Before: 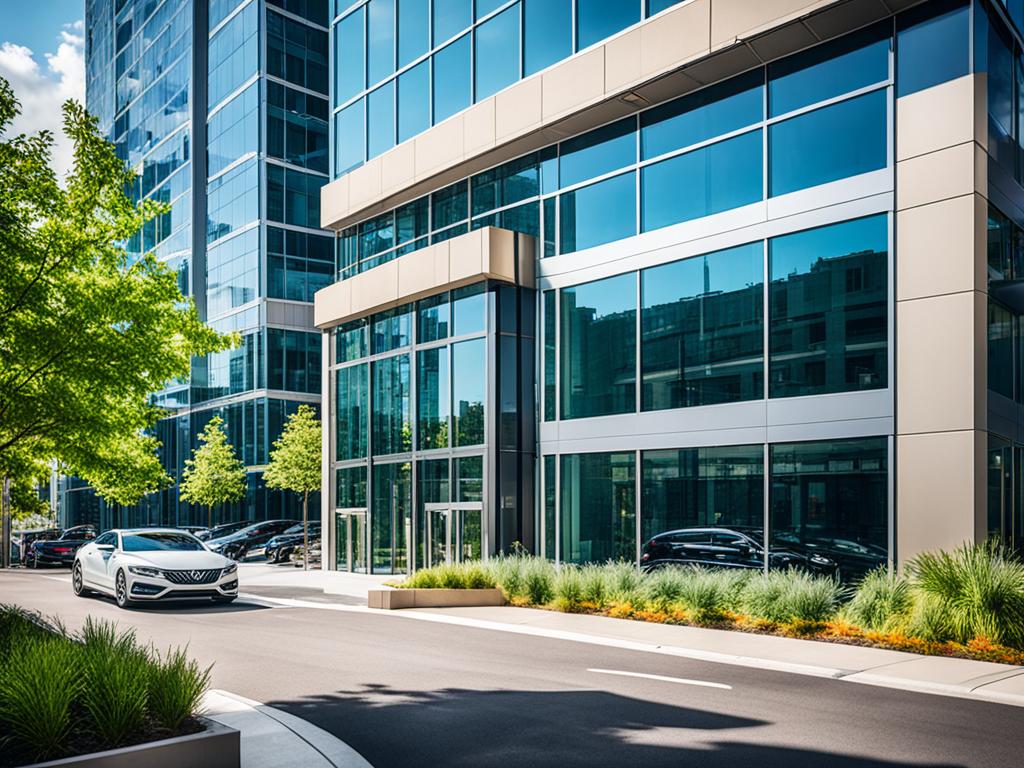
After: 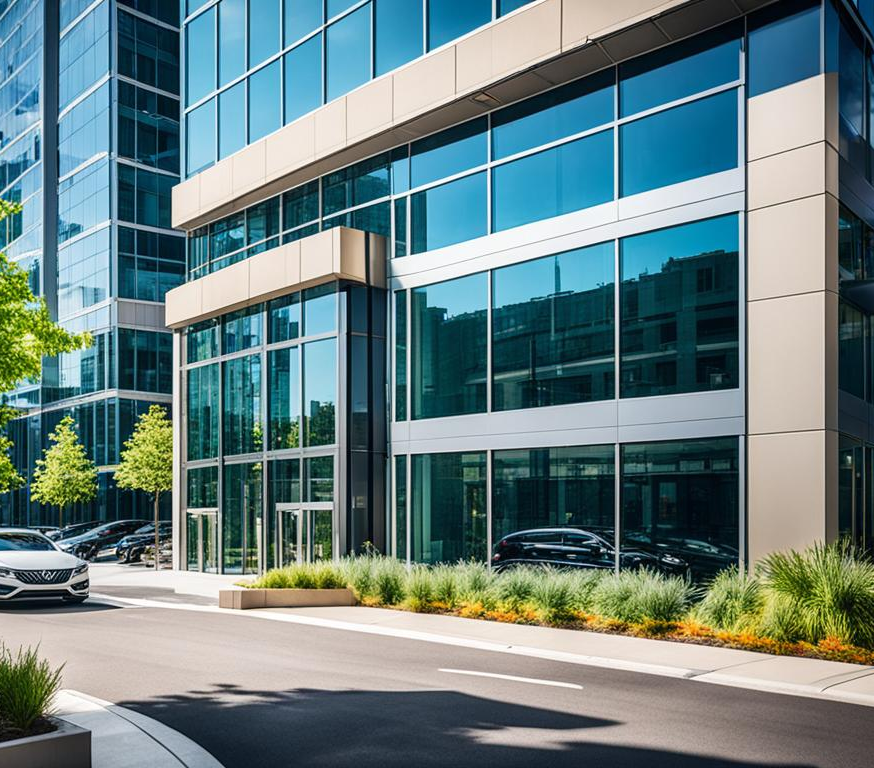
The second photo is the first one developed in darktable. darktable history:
crop and rotate: left 14.584%
rotate and perspective: crop left 0, crop top 0
